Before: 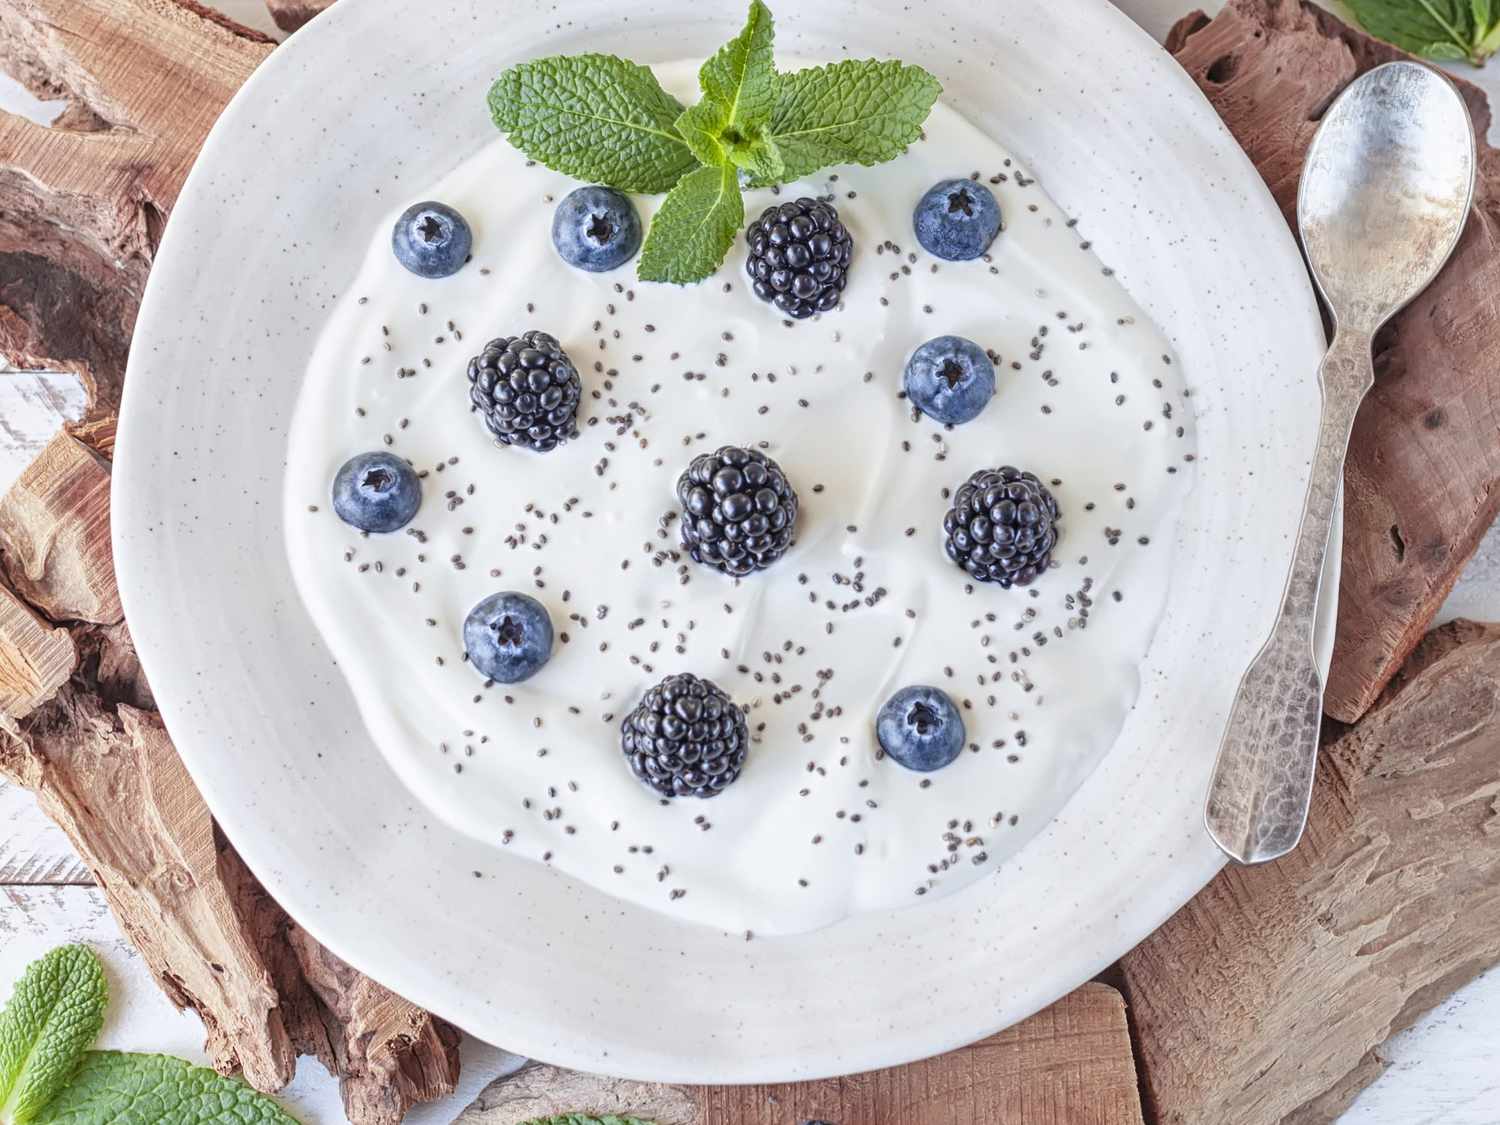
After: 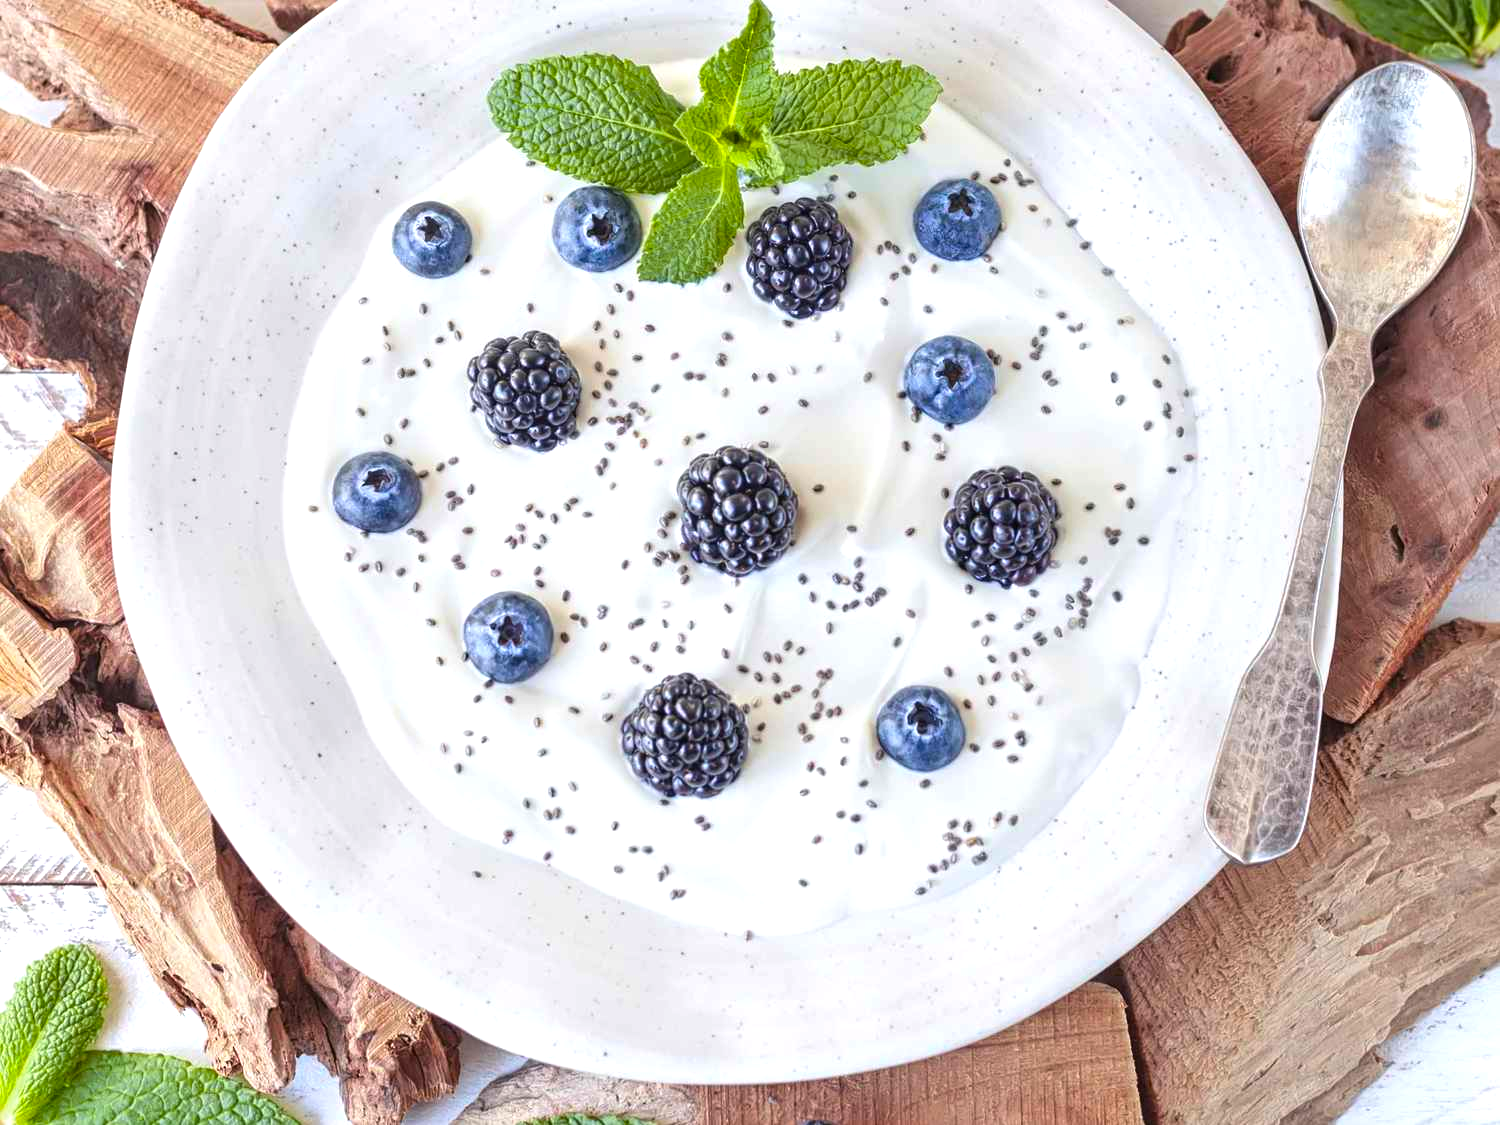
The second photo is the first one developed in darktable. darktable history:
color balance rgb: linear chroma grading › global chroma 24.462%, perceptual saturation grading › global saturation -0.024%, perceptual brilliance grading › highlights 9.368%, perceptual brilliance grading › mid-tones 4.59%, global vibrance 20%
